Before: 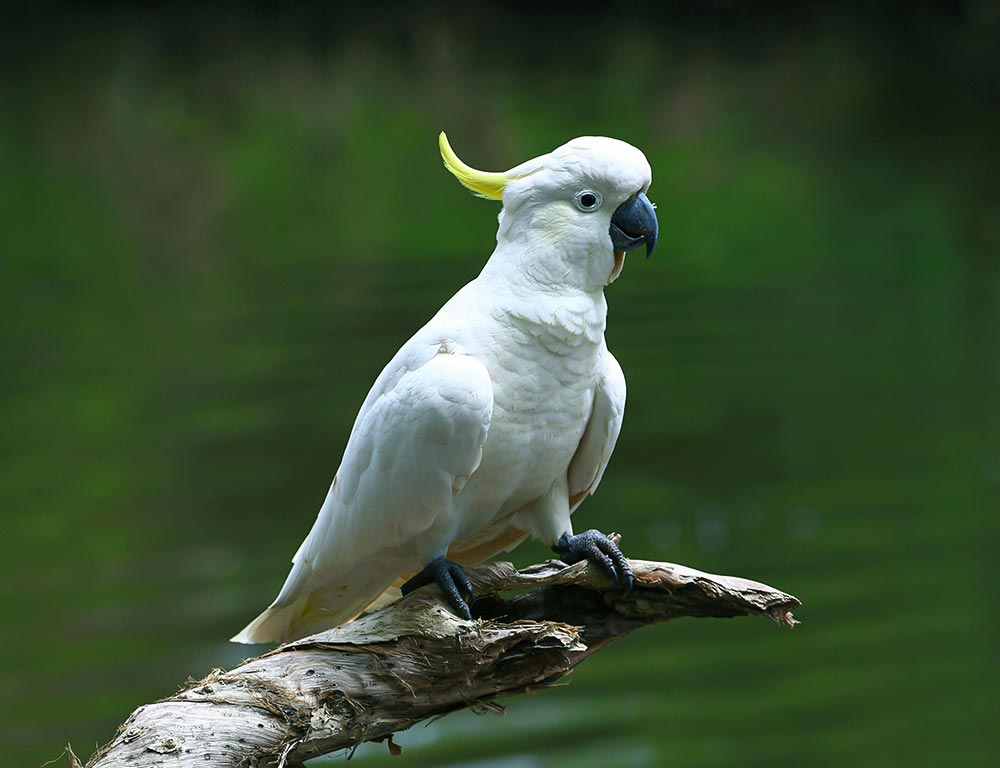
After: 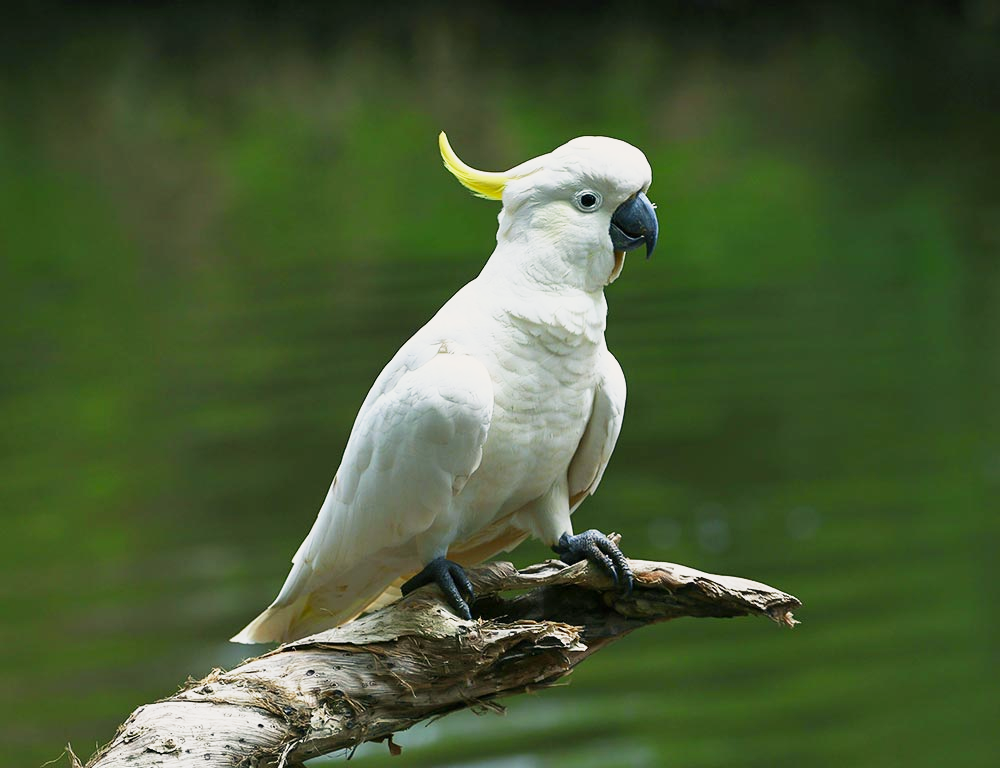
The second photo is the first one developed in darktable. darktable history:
color calibration: x 0.327, y 0.345, temperature 5606.87 K
base curve: curves: ch0 [(0, 0) (0.088, 0.125) (0.176, 0.251) (0.354, 0.501) (0.613, 0.749) (1, 0.877)], preserve colors none
